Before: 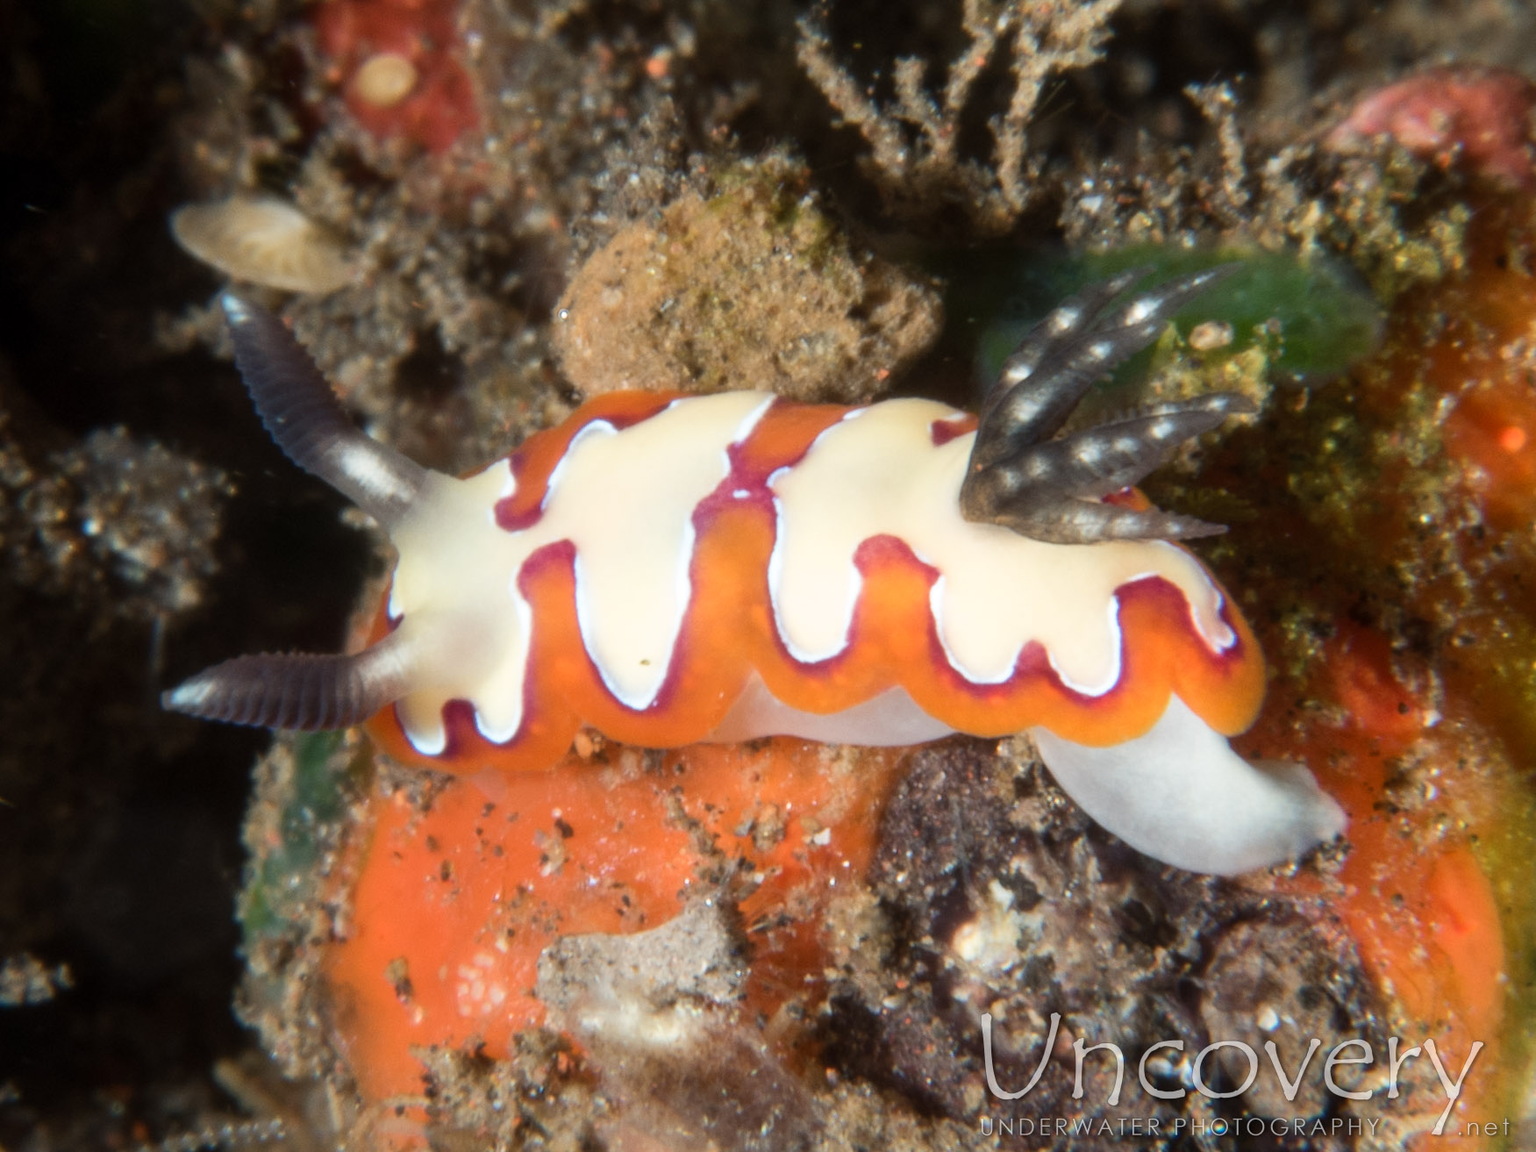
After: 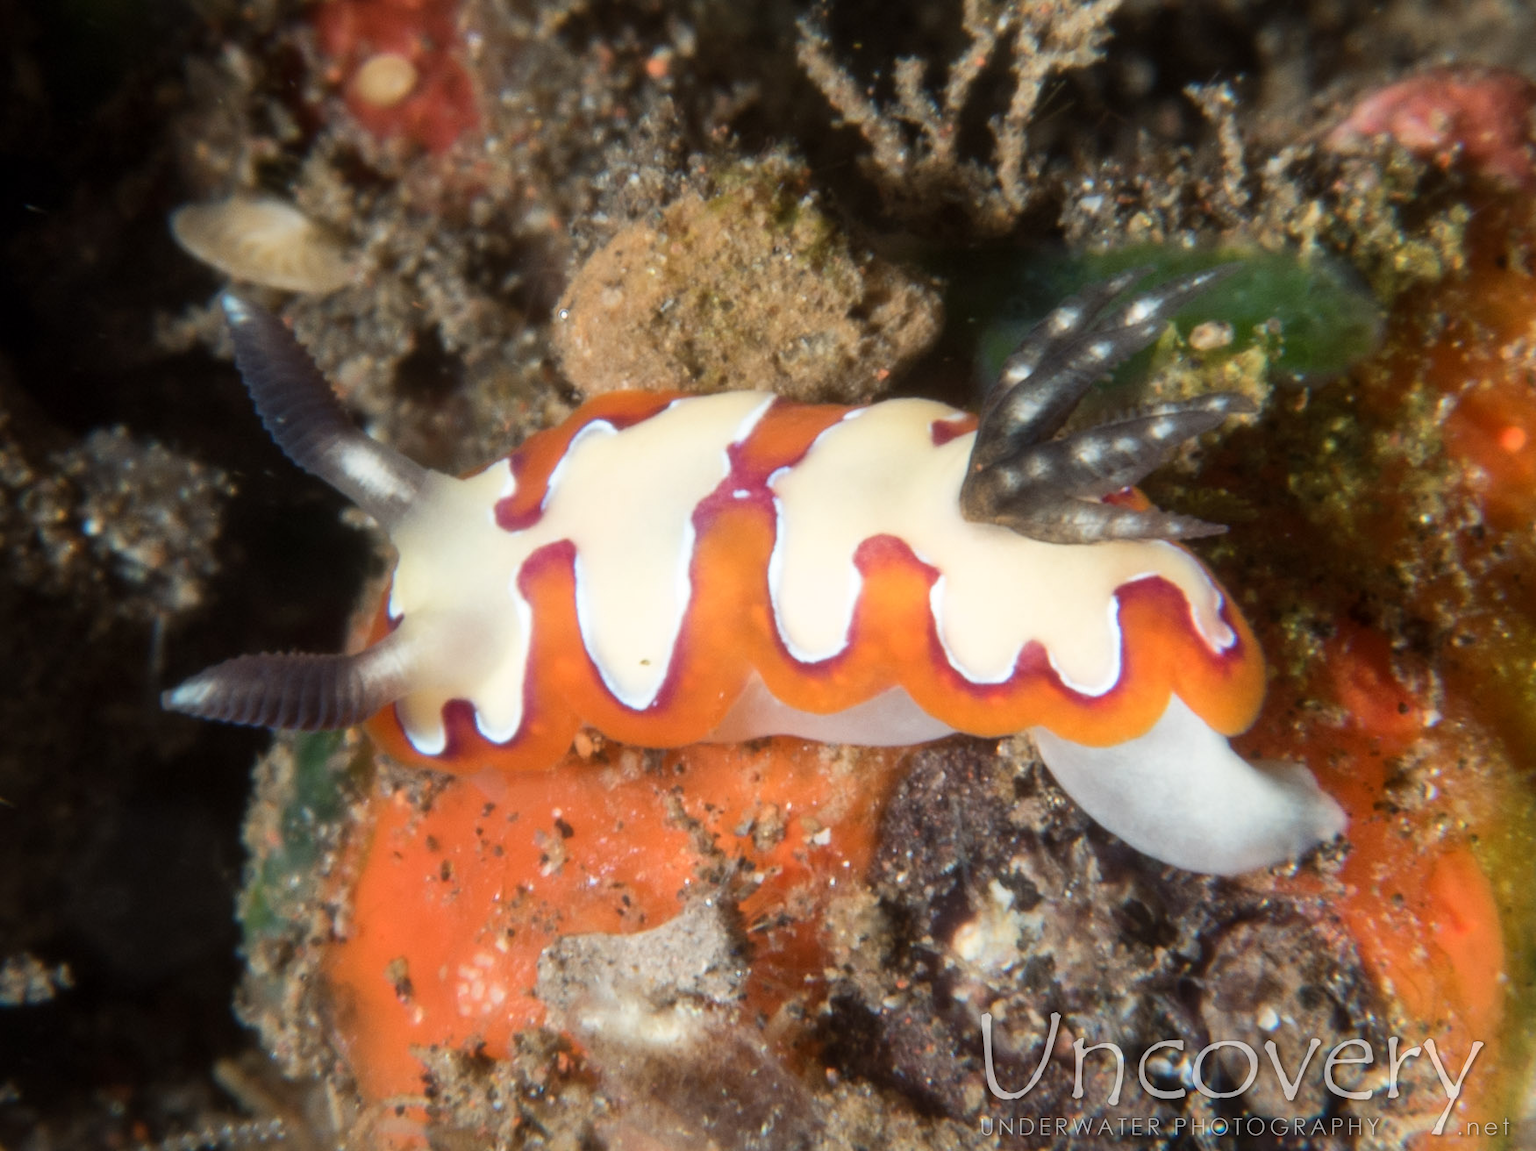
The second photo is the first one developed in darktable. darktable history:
contrast equalizer: y [[0.6 ×6], [0.55 ×6], [0 ×6], [0 ×6], [0 ×6]], mix -0.219
local contrast: mode bilateral grid, contrast 21, coarseness 50, detail 119%, midtone range 0.2
